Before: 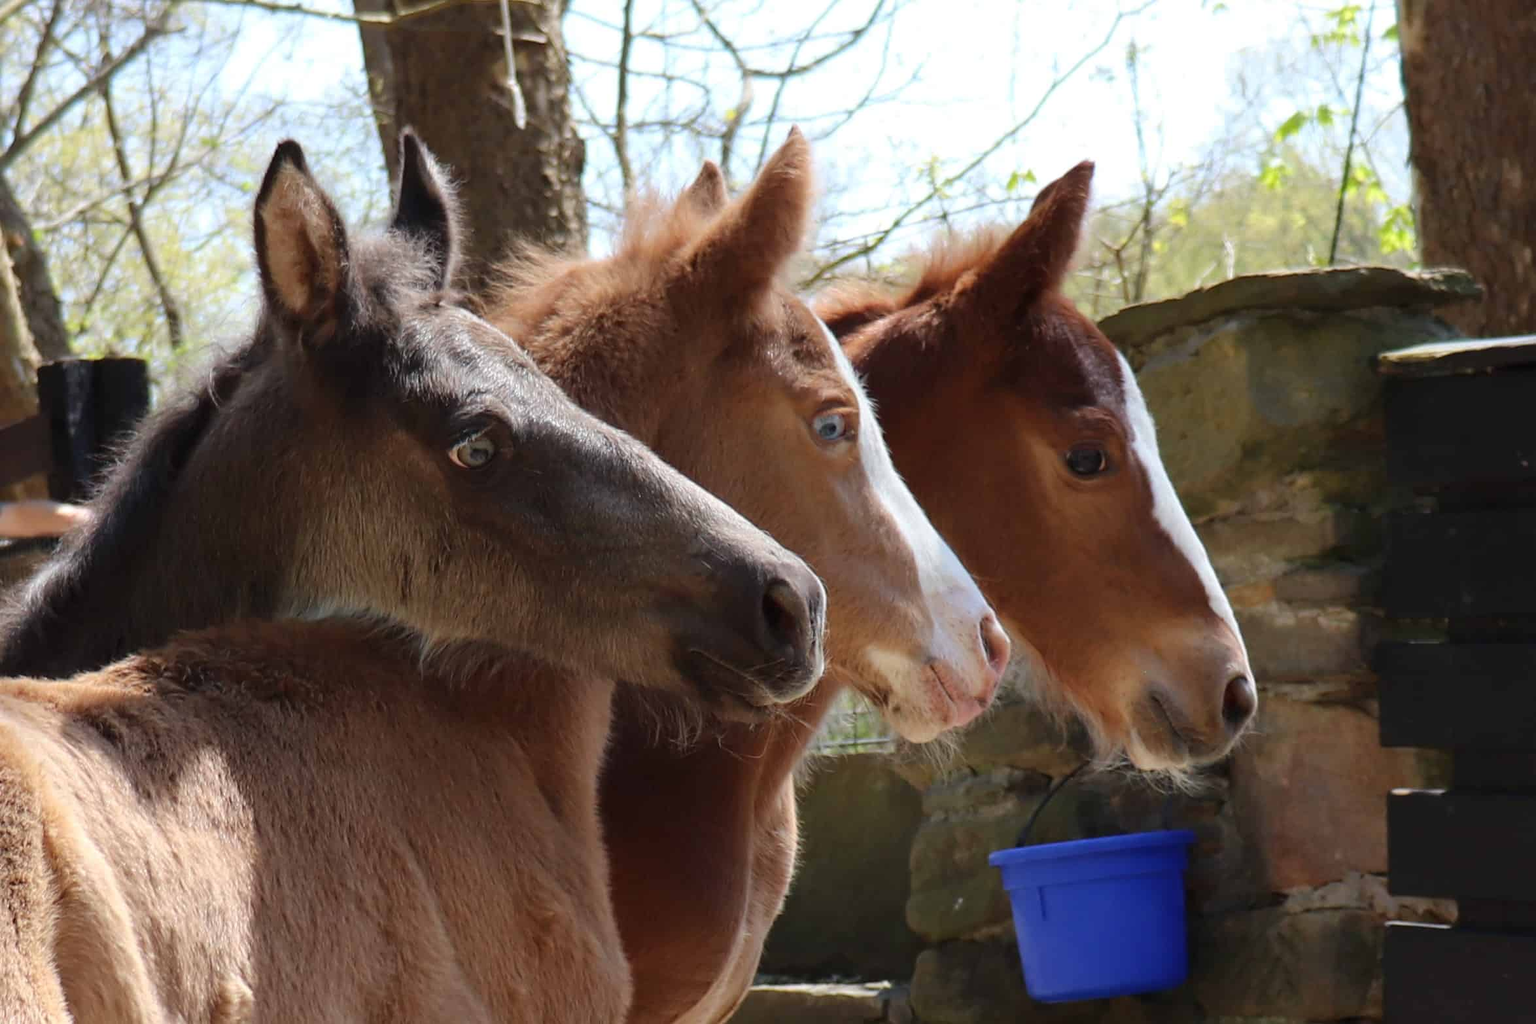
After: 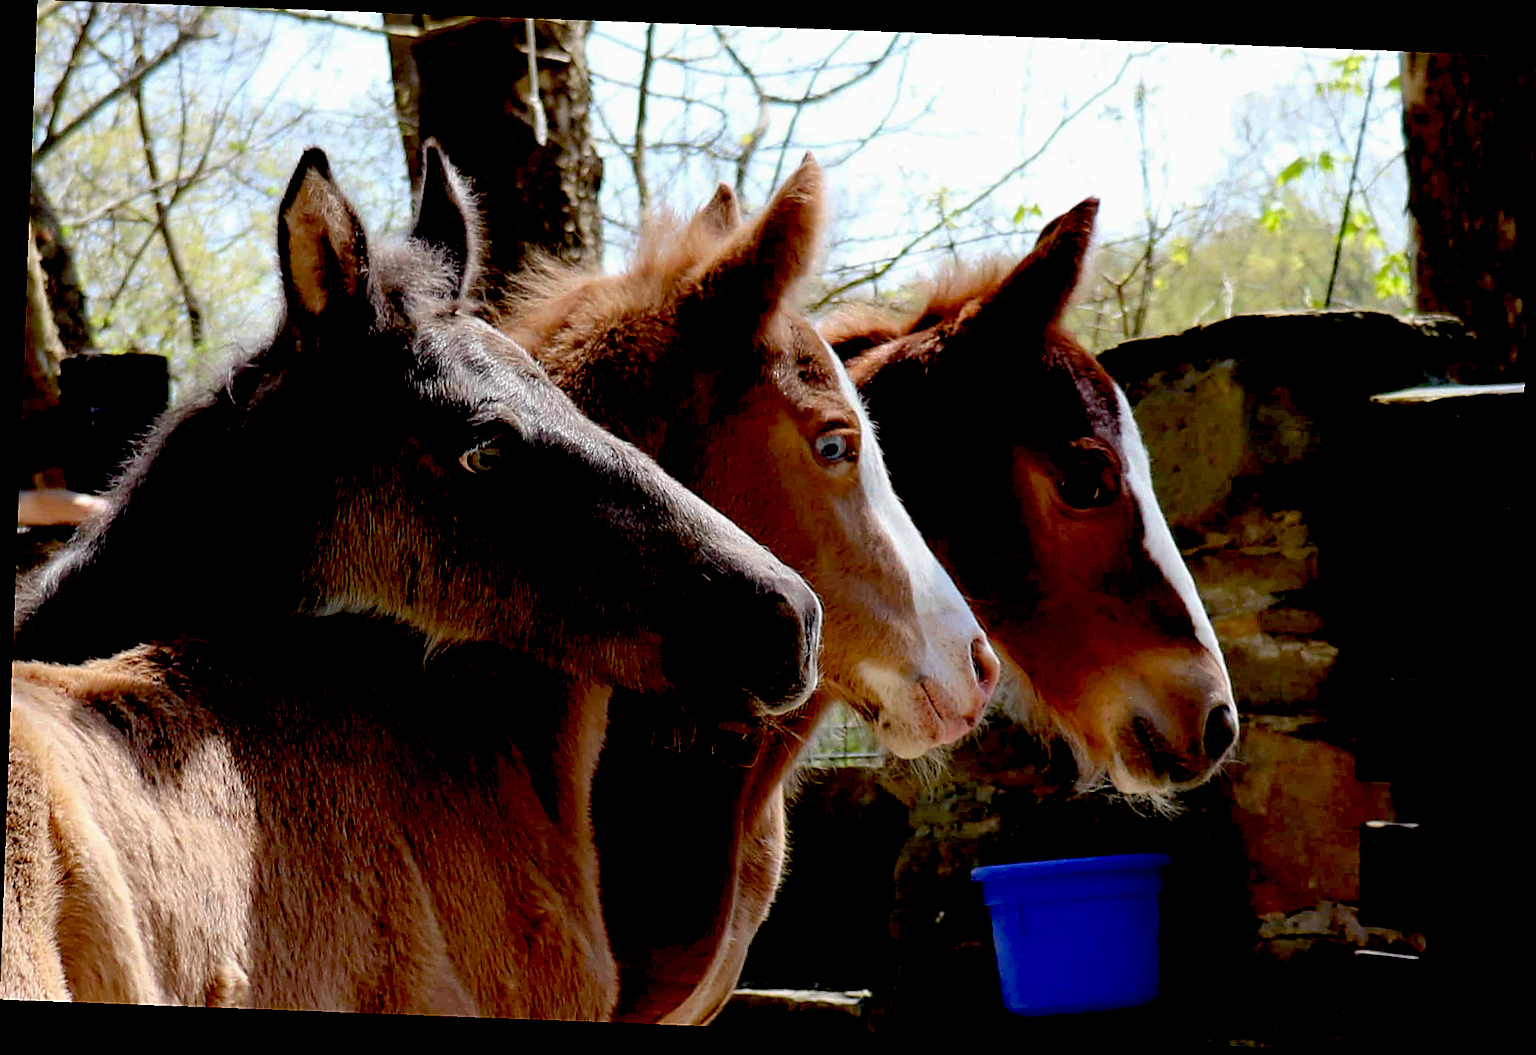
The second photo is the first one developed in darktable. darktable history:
sharpen: on, module defaults
rotate and perspective: rotation 2.17°, automatic cropping off
exposure: black level correction 0.056, exposure -0.039 EV, compensate highlight preservation false
